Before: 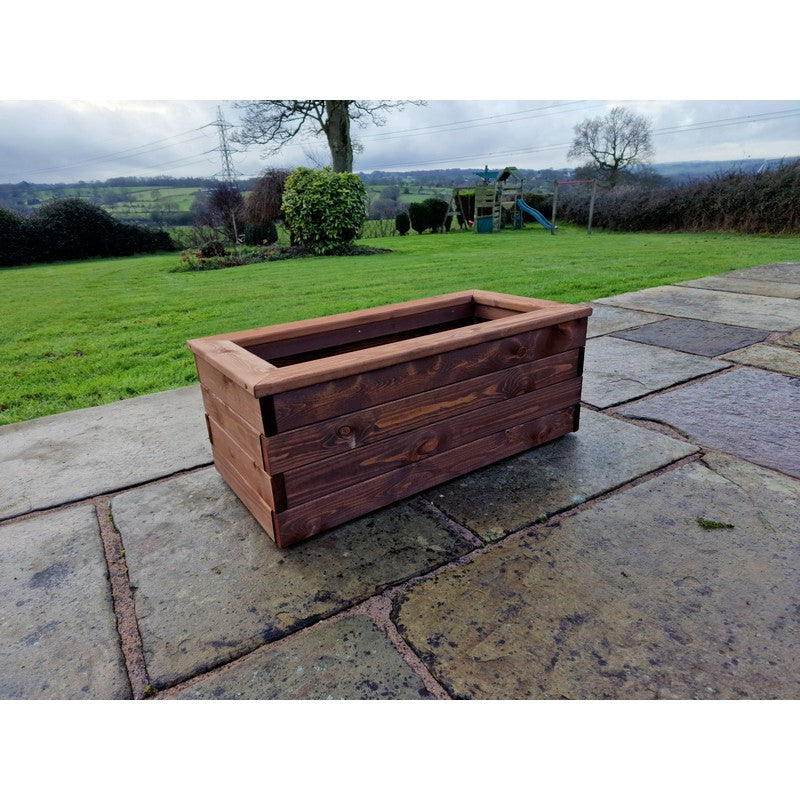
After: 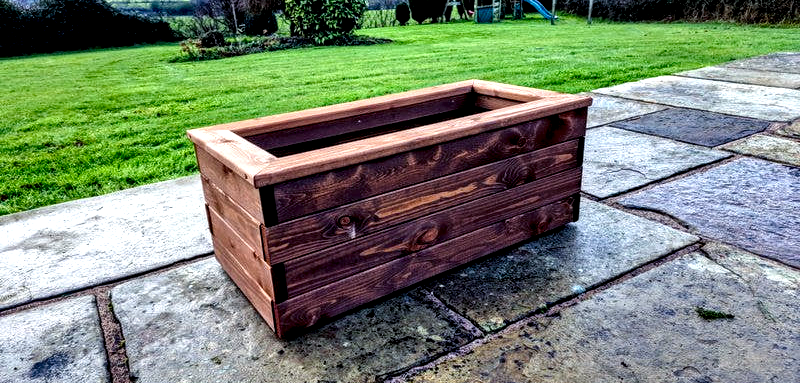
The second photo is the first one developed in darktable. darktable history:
color calibration: x 0.372, y 0.387, temperature 4284.69 K
local contrast: detail 203%
contrast brightness saturation: contrast 0.054
color balance rgb: highlights gain › chroma 2.989%, highlights gain › hue 75.46°, perceptual saturation grading › global saturation 20%, perceptual saturation grading › highlights -25.853%, perceptual saturation grading › shadows 23.978%, perceptual brilliance grading › global brilliance 12.781%, global vibrance 15.047%
crop and rotate: top 26.44%, bottom 25.576%
tone equalizer: -8 EV -0.412 EV, -7 EV -0.388 EV, -6 EV -0.344 EV, -5 EV -0.21 EV, -3 EV 0.23 EV, -2 EV 0.305 EV, -1 EV 0.381 EV, +0 EV 0.406 EV
shadows and highlights: soften with gaussian
